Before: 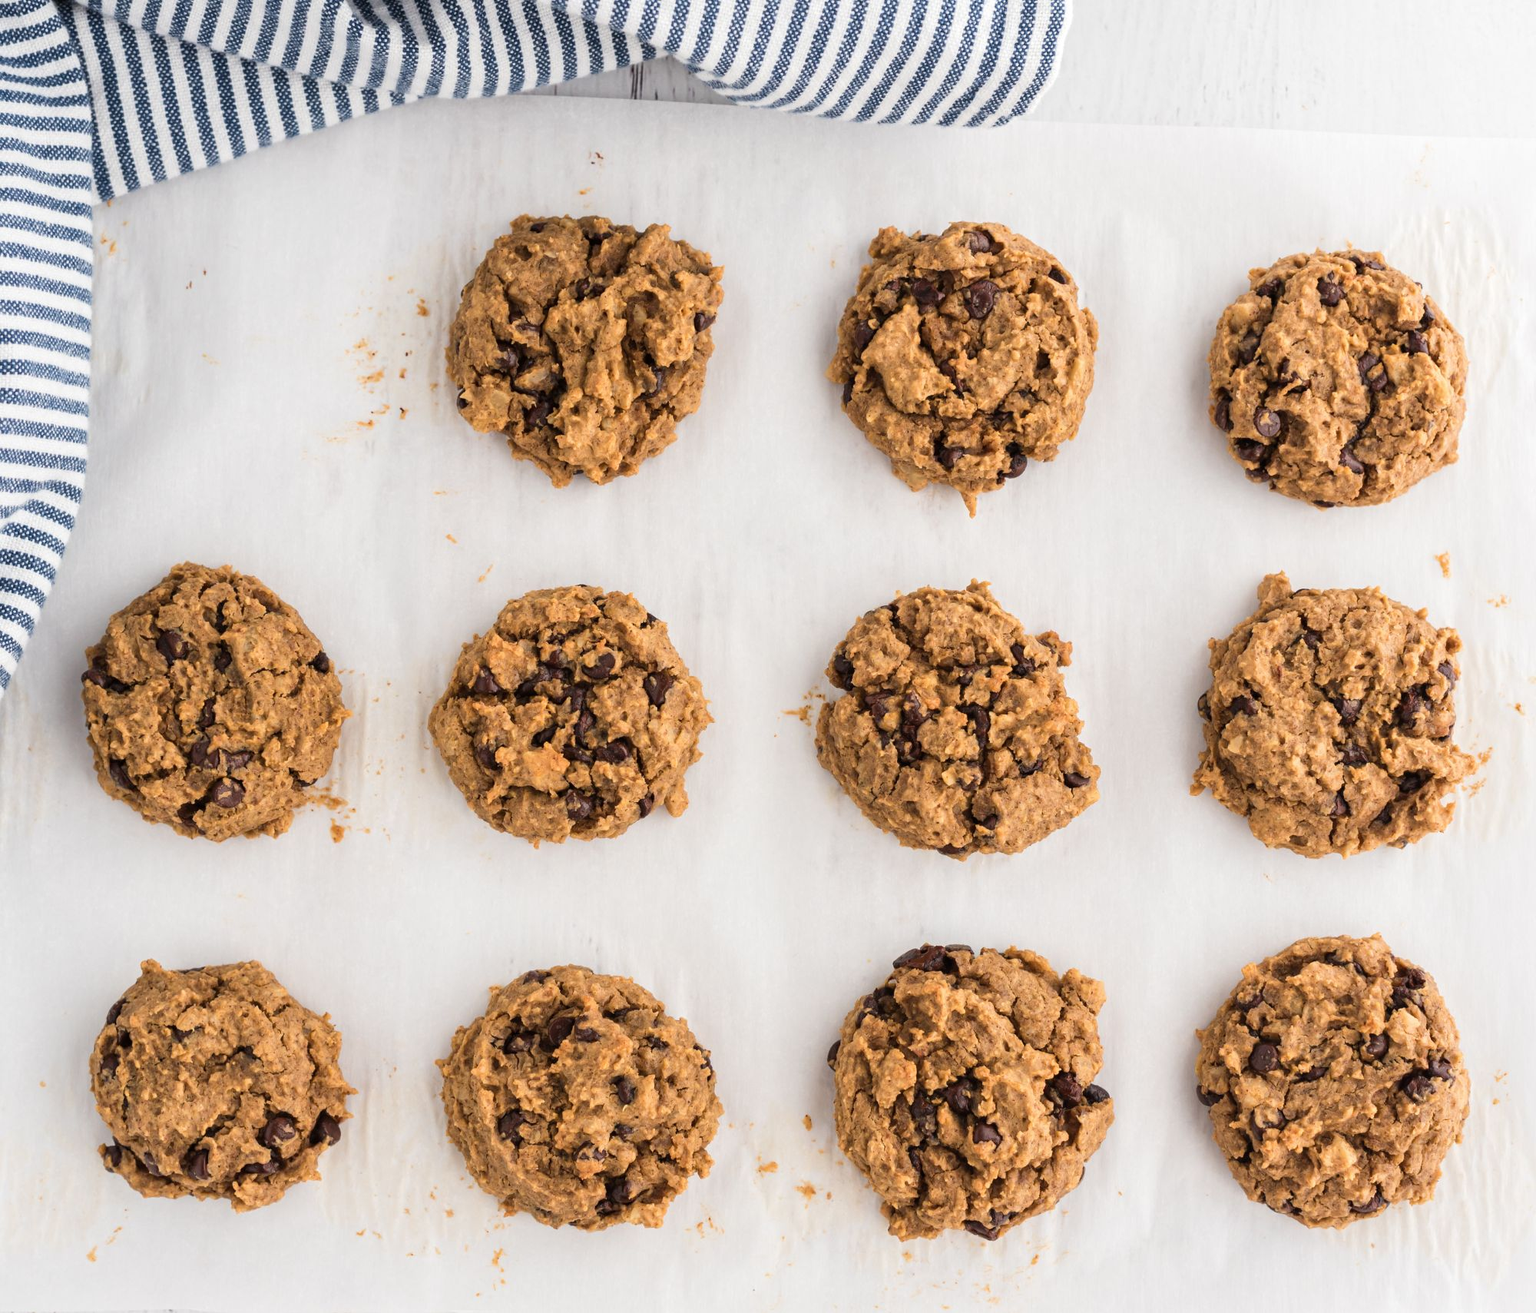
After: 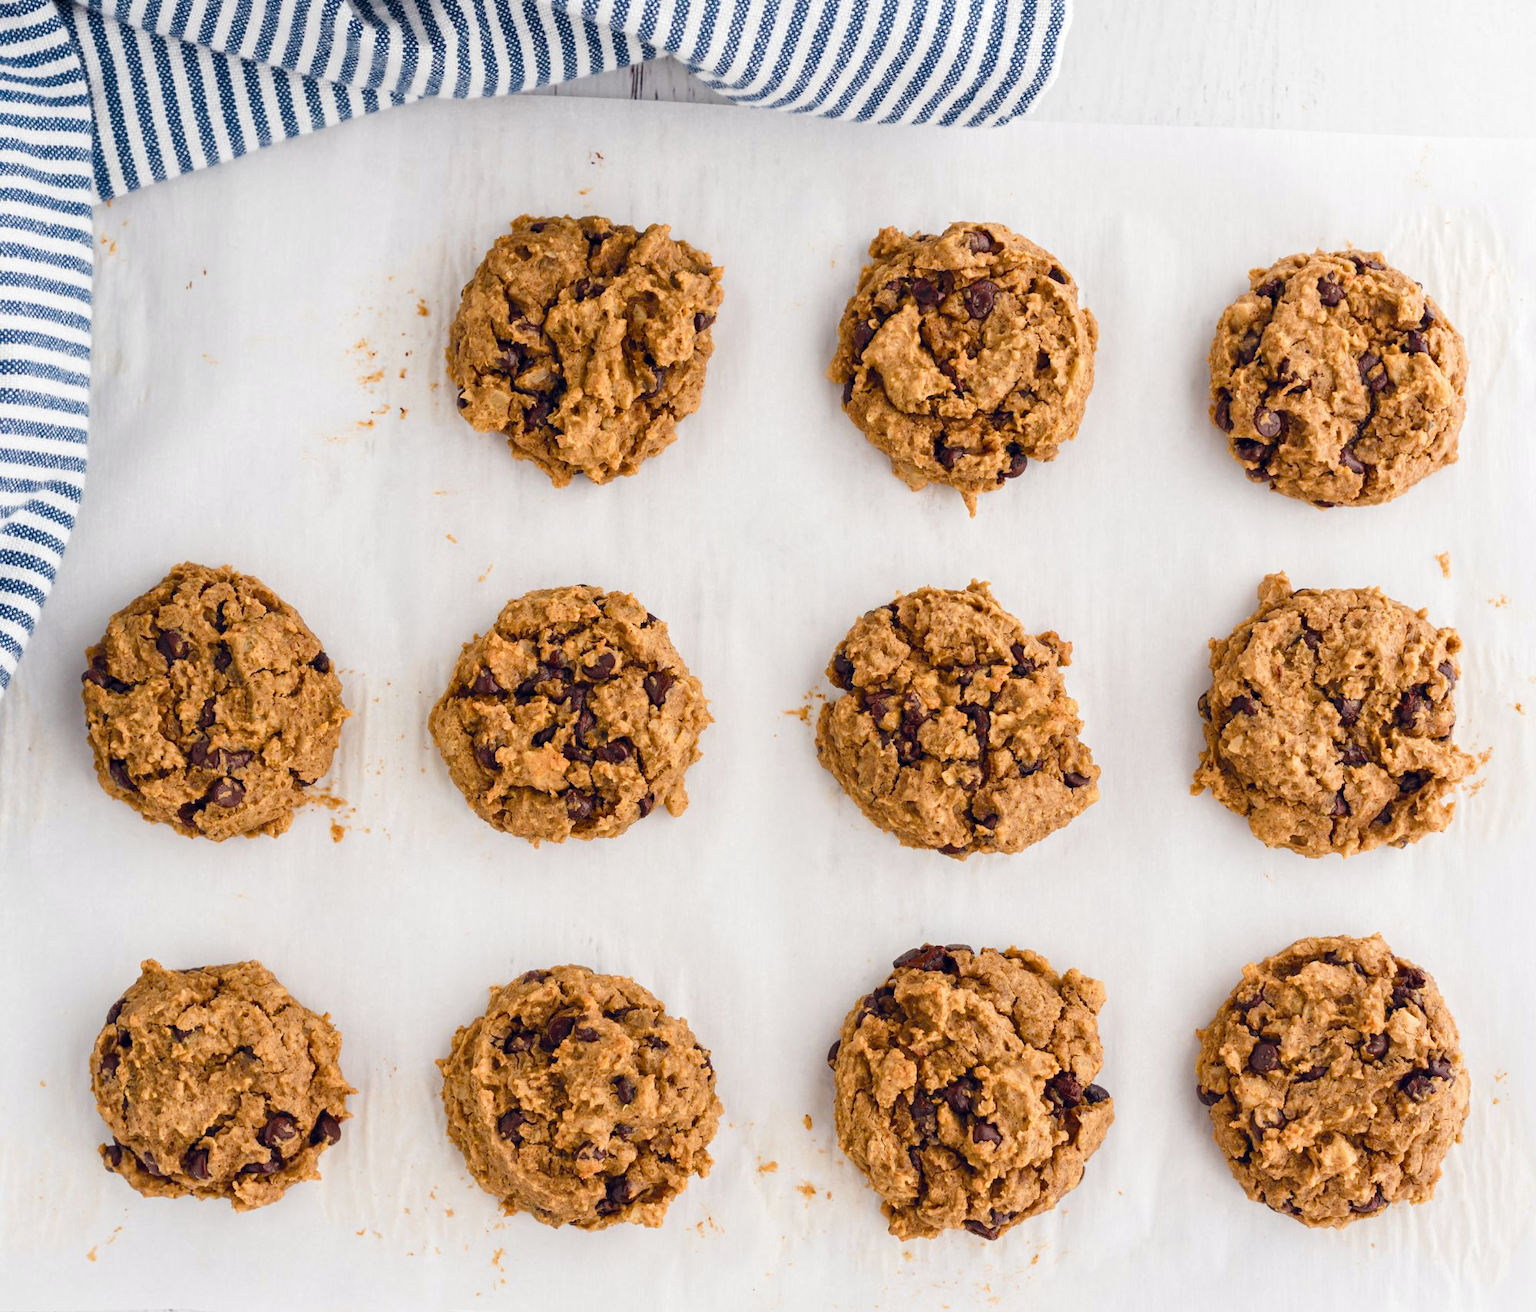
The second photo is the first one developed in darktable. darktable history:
color balance rgb: global offset › chroma 0.064%, global offset › hue 254.11°, perceptual saturation grading › global saturation 20%, perceptual saturation grading › highlights -25.274%, perceptual saturation grading › shadows 49.551%
